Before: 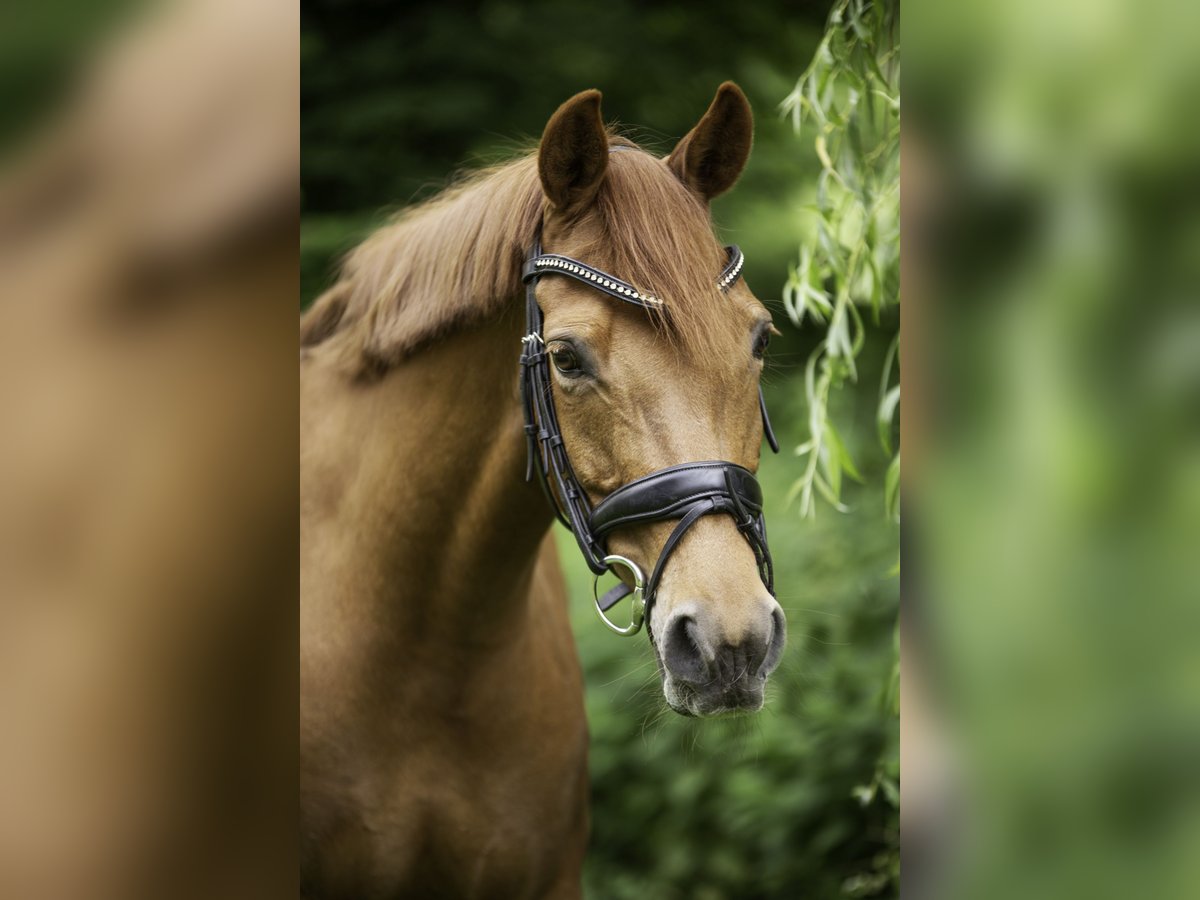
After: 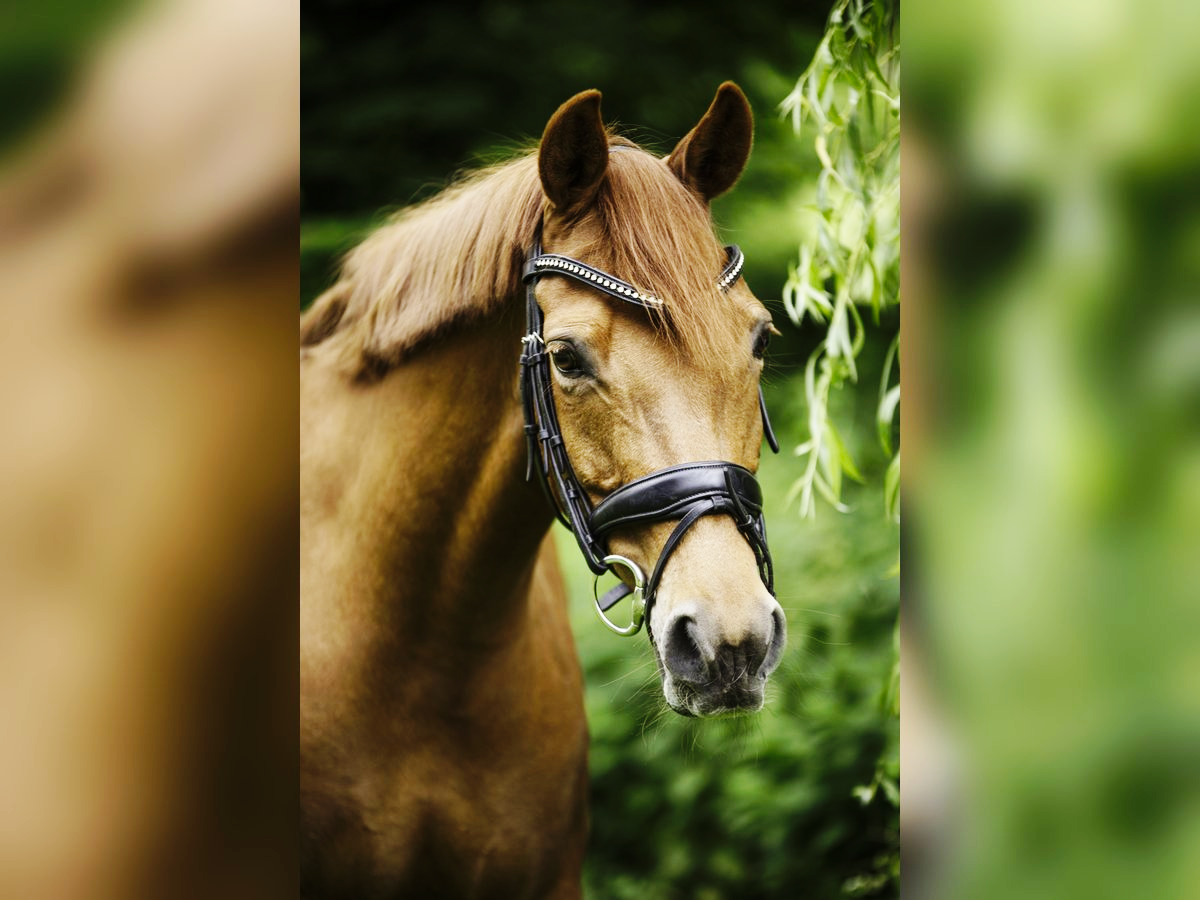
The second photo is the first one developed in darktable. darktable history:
color correction: highlights a* -0.137, highlights b* 0.137
base curve: curves: ch0 [(0, 0) (0.036, 0.025) (0.121, 0.166) (0.206, 0.329) (0.605, 0.79) (1, 1)], preserve colors none
